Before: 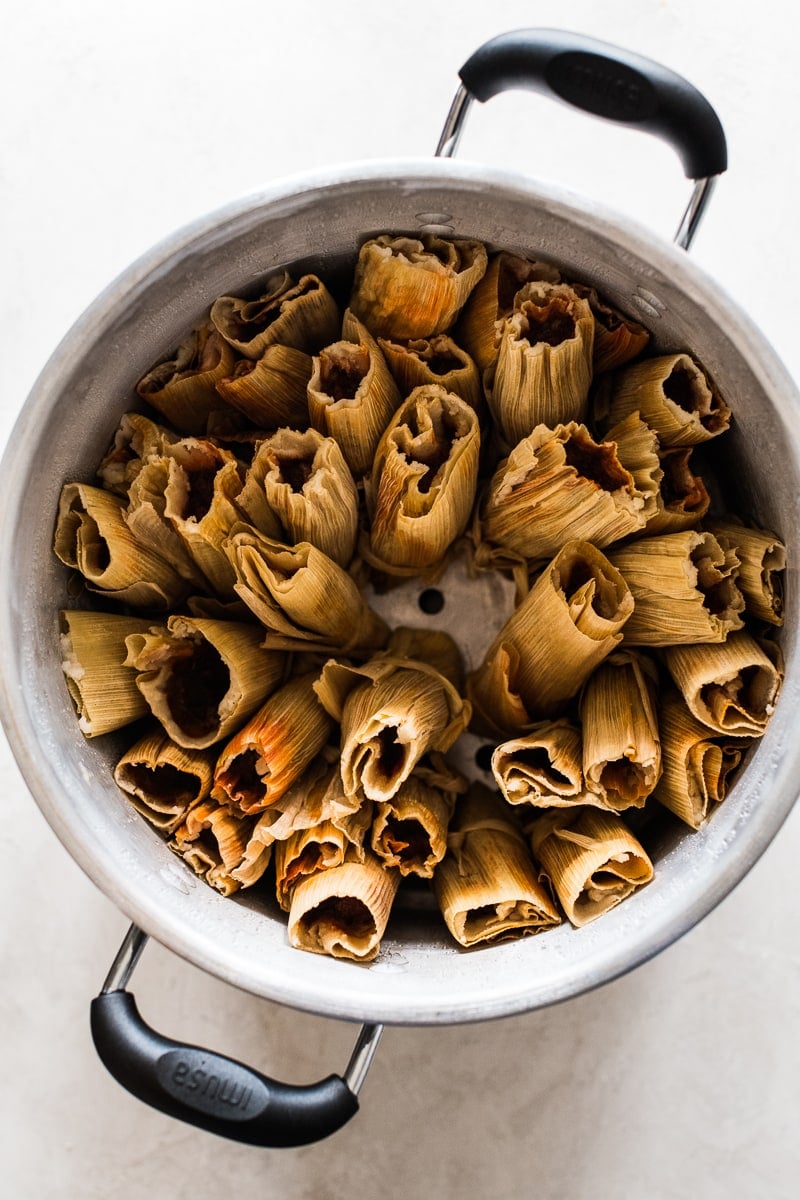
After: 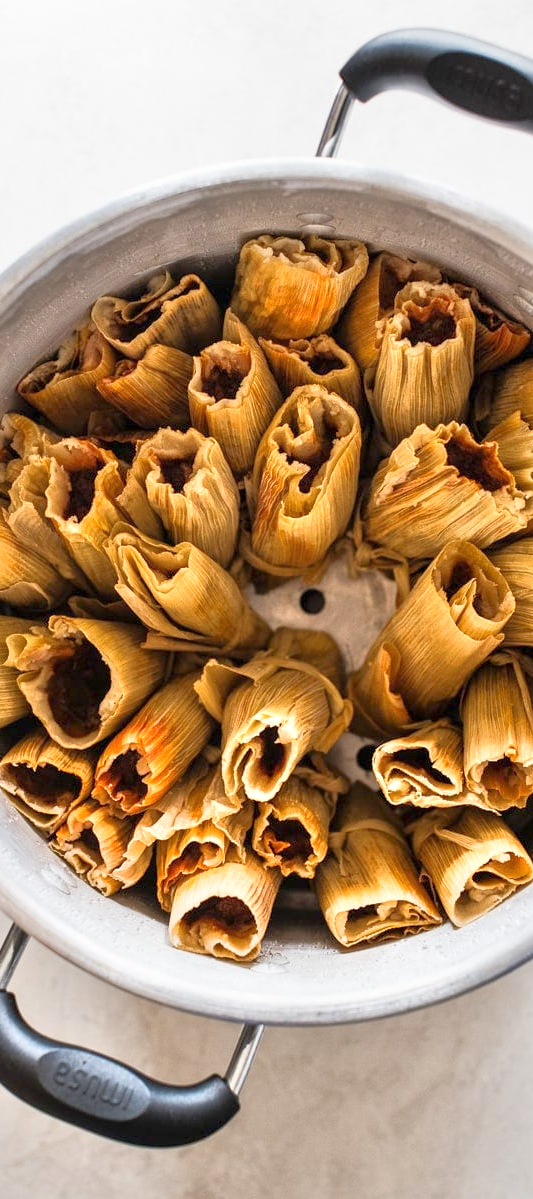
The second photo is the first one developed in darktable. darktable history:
crop and rotate: left 15.055%, right 18.278%
tone equalizer: -8 EV 2 EV, -7 EV 2 EV, -6 EV 2 EV, -5 EV 2 EV, -4 EV 2 EV, -3 EV 1.5 EV, -2 EV 1 EV, -1 EV 0.5 EV
